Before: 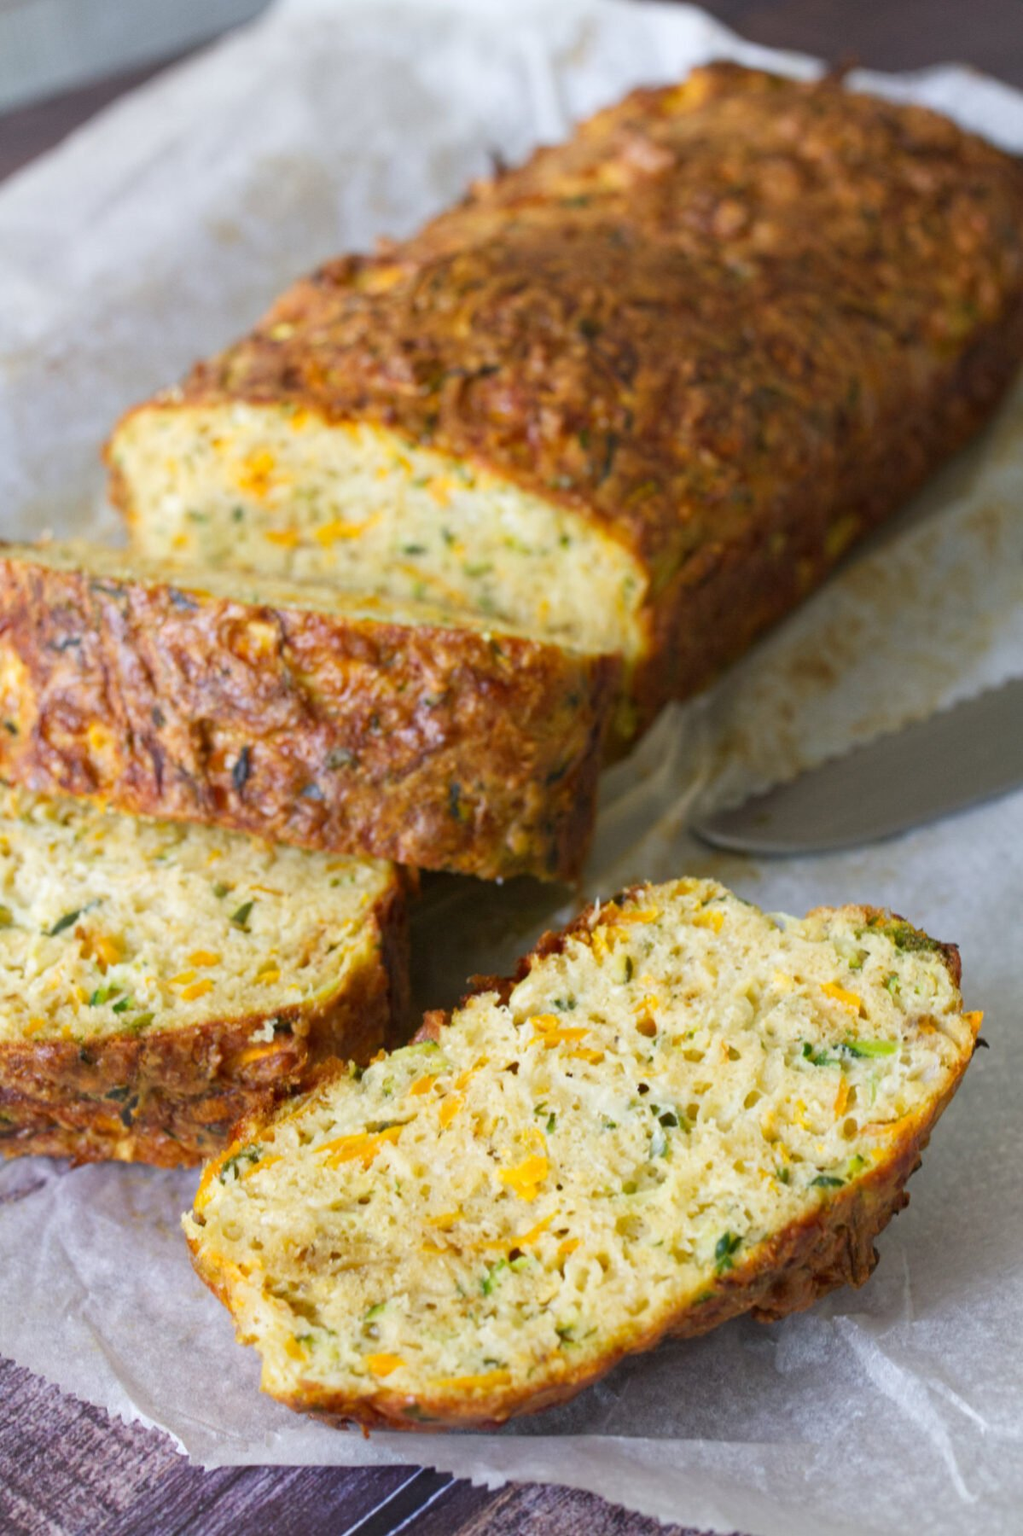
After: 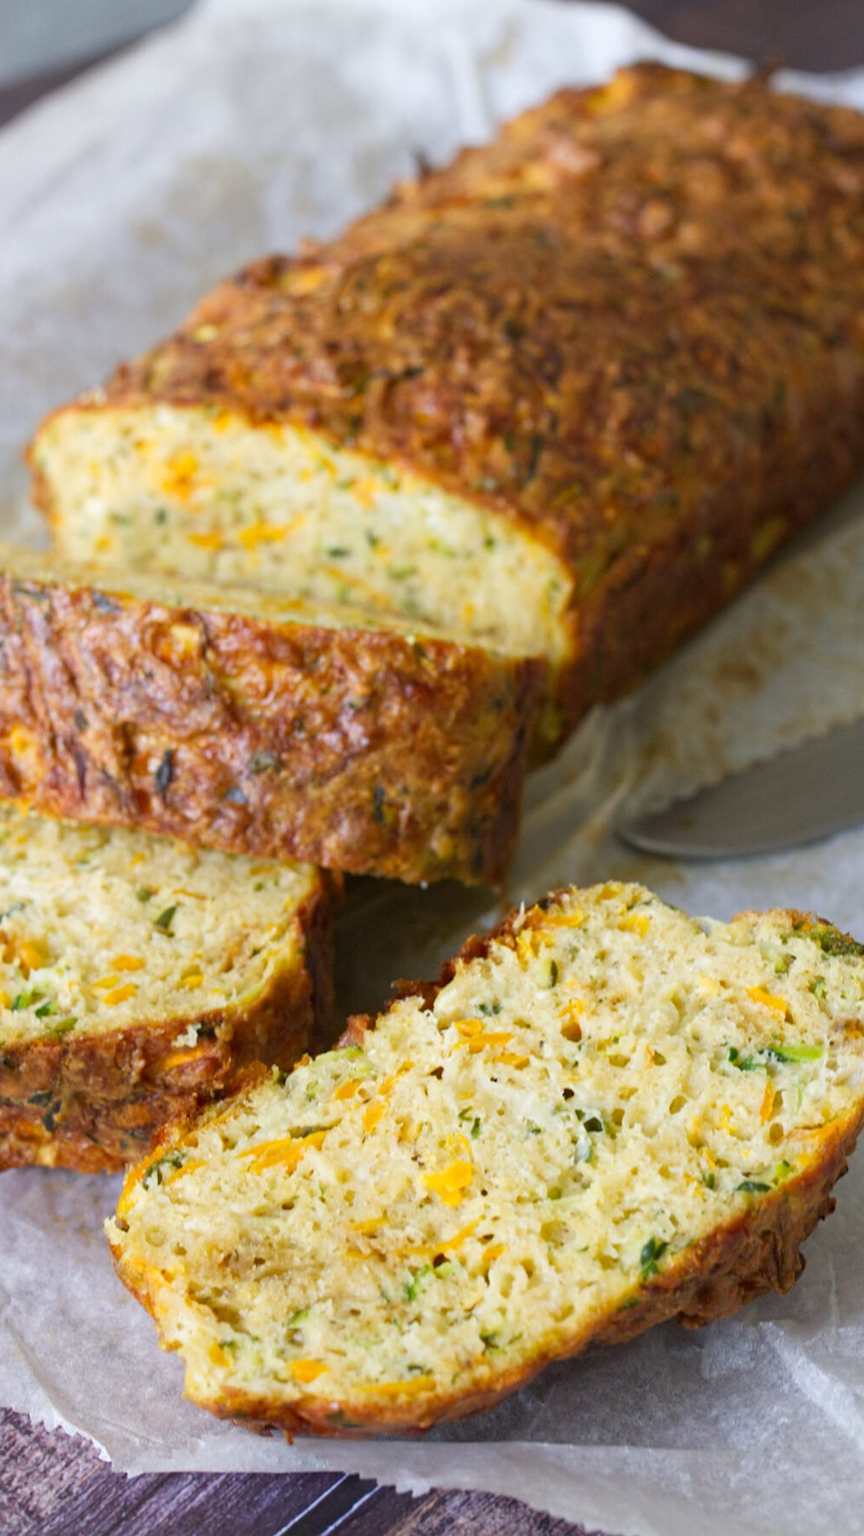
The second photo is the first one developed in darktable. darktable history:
white balance: emerald 1
crop: left 7.598%, right 7.873%
sharpen: amount 0.2
